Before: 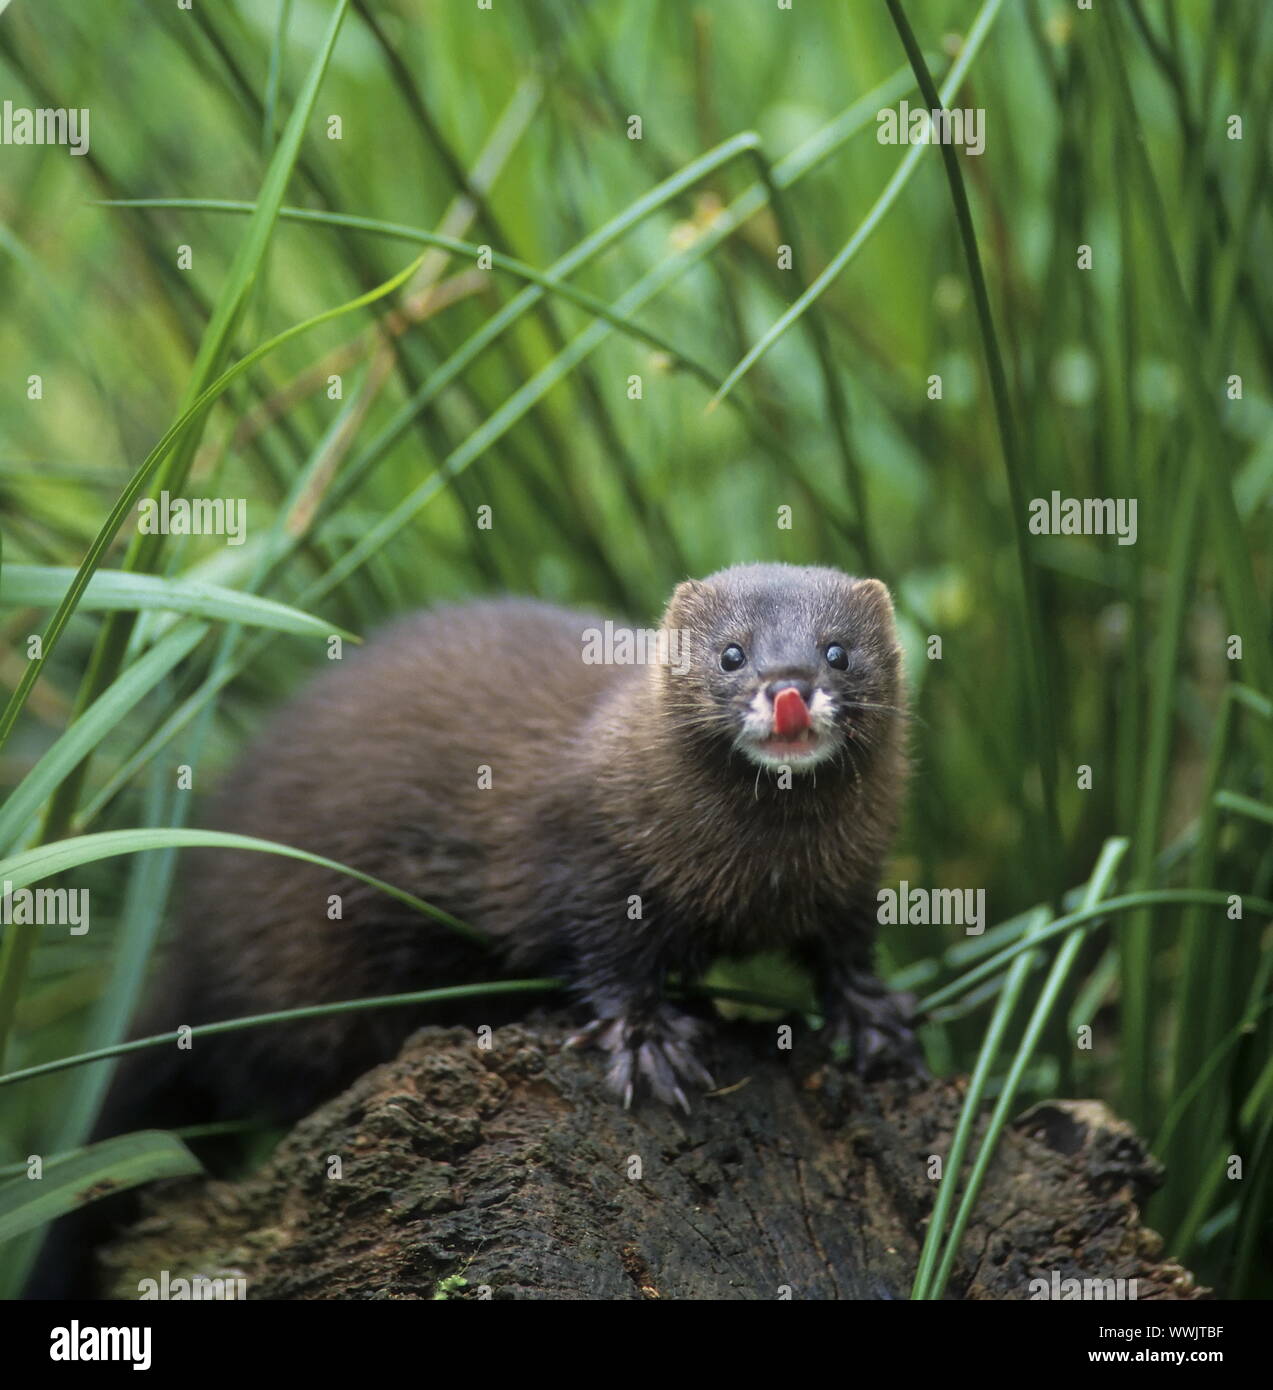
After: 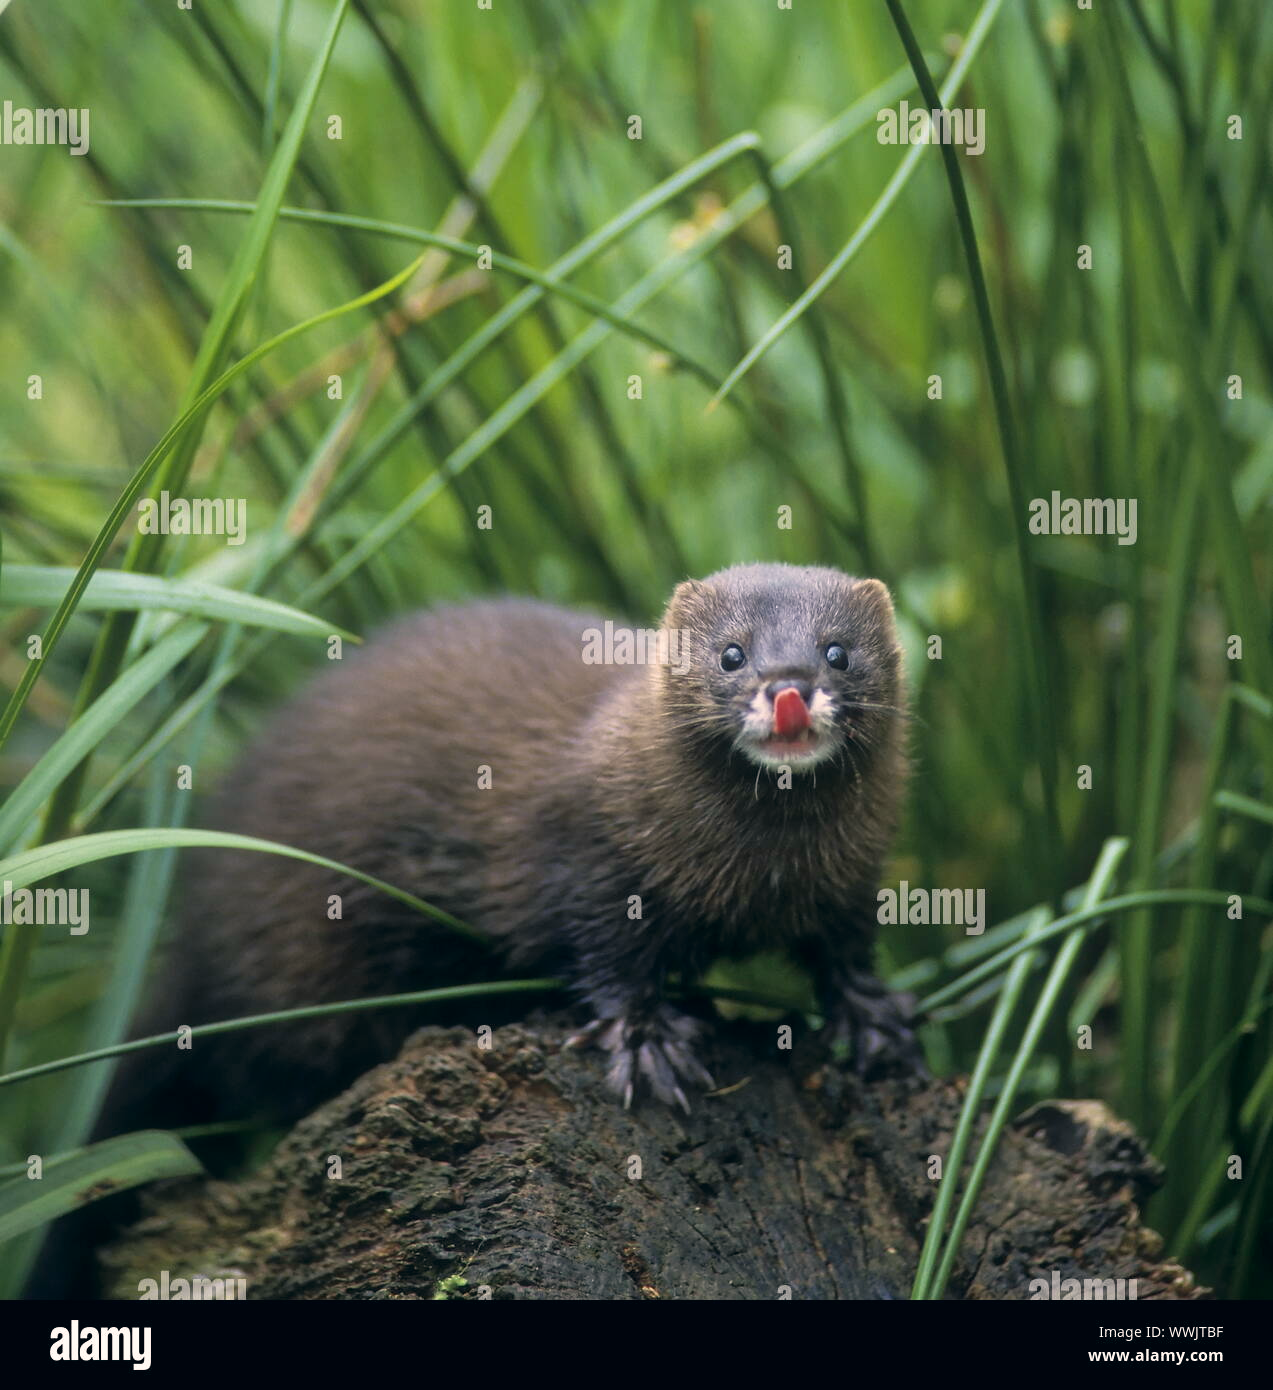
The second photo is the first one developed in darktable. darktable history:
color correction: highlights a* 5.35, highlights b* 5.29, shadows a* -4.12, shadows b* -5.06
